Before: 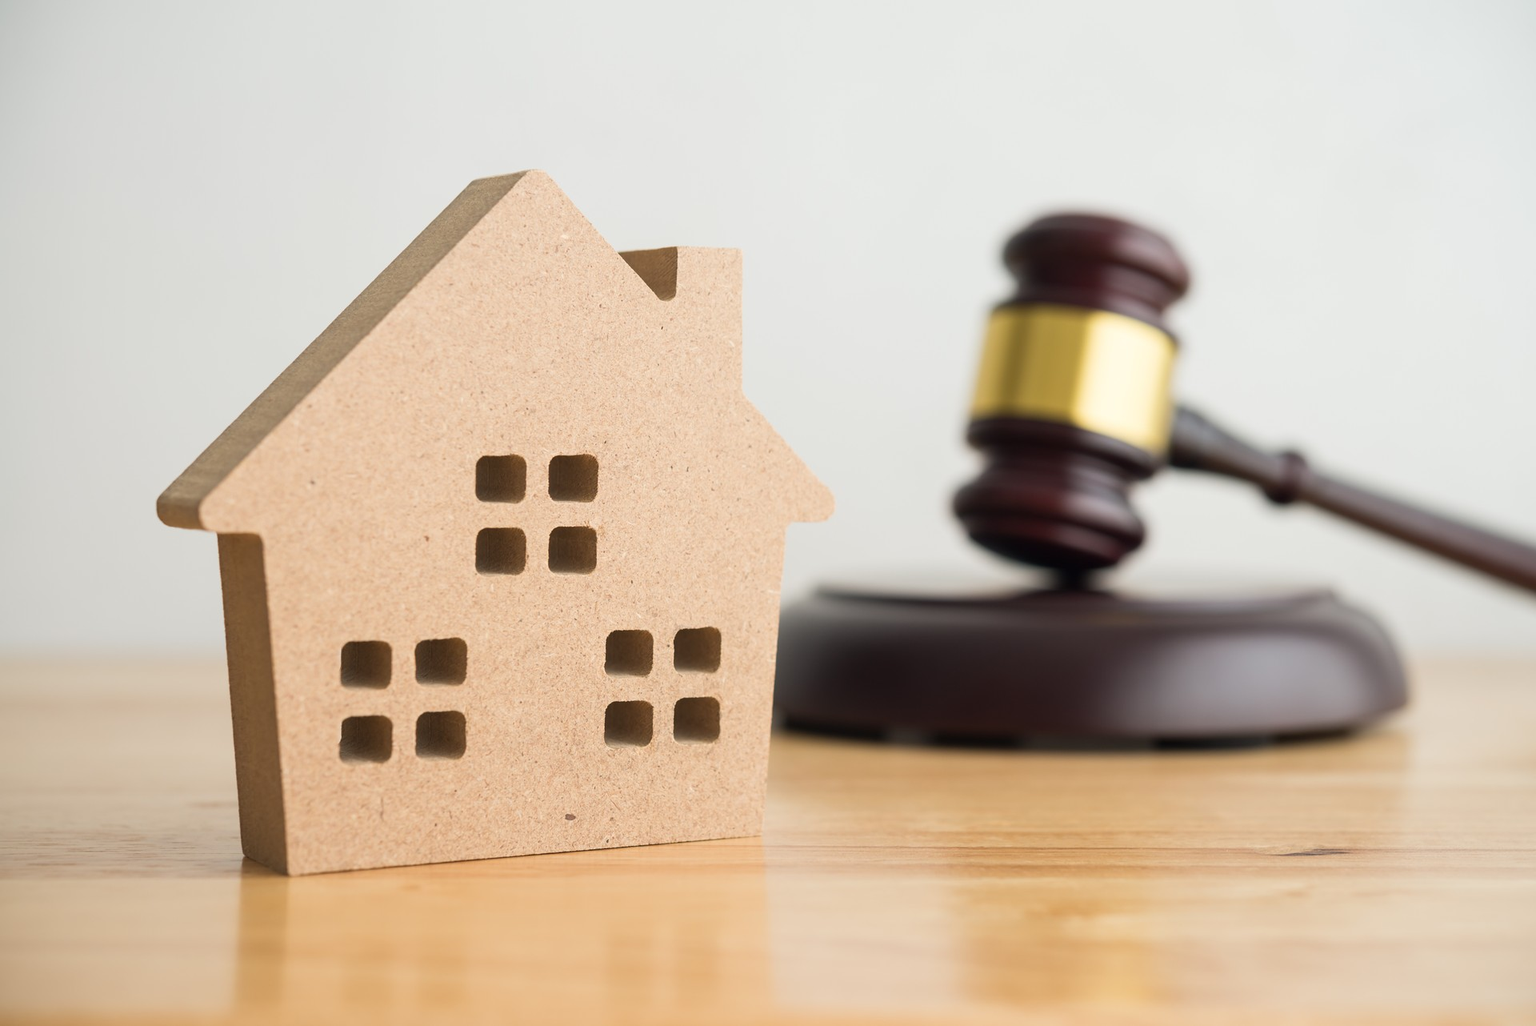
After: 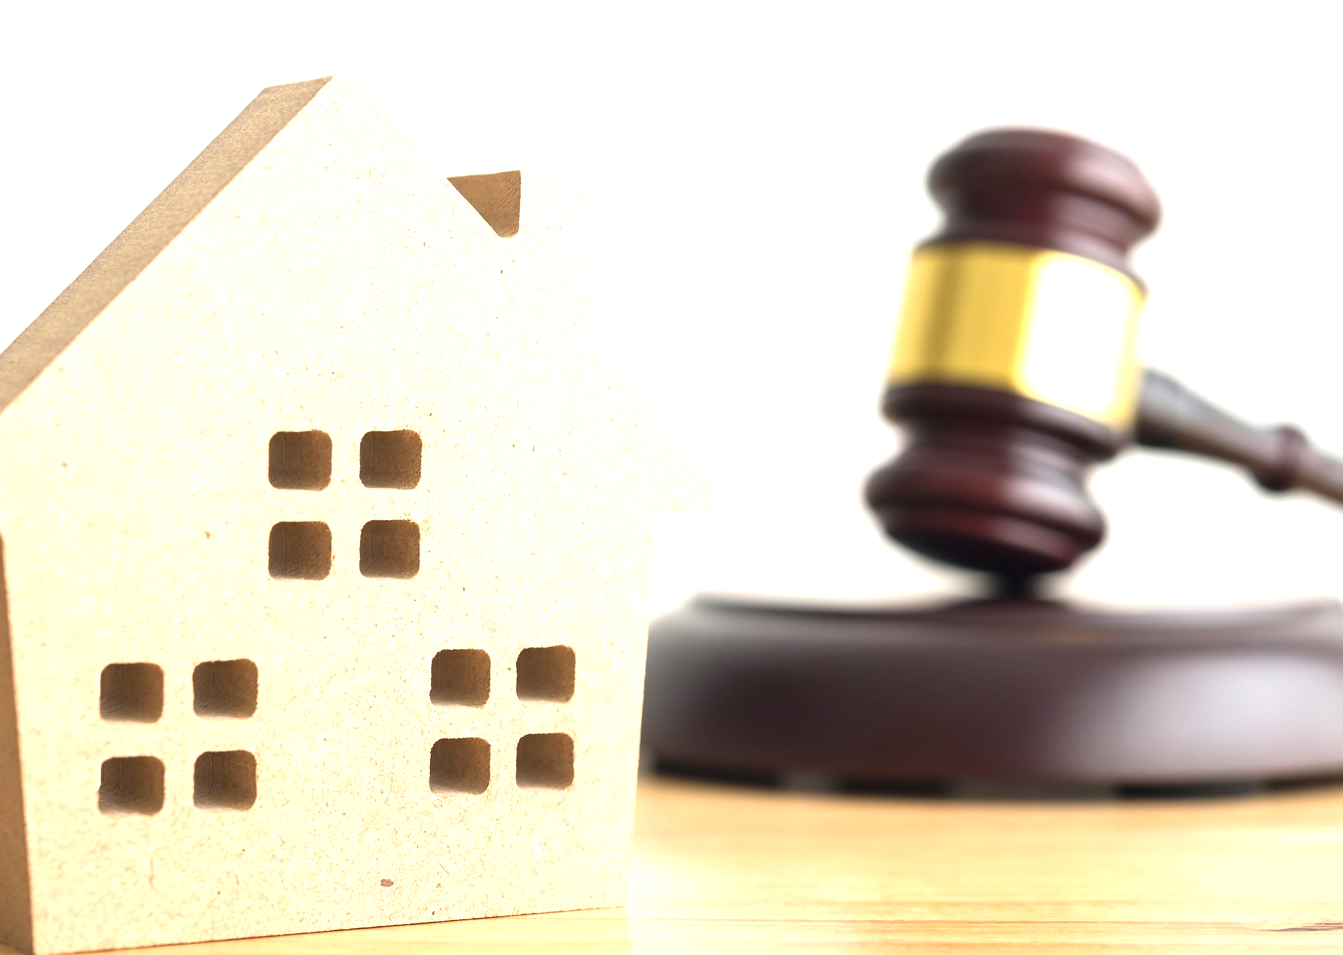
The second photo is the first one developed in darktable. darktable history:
exposure: black level correction 0, exposure 1.095 EV, compensate exposure bias true, compensate highlight preservation false
crop and rotate: left 17.031%, top 10.767%, right 13.012%, bottom 14.679%
